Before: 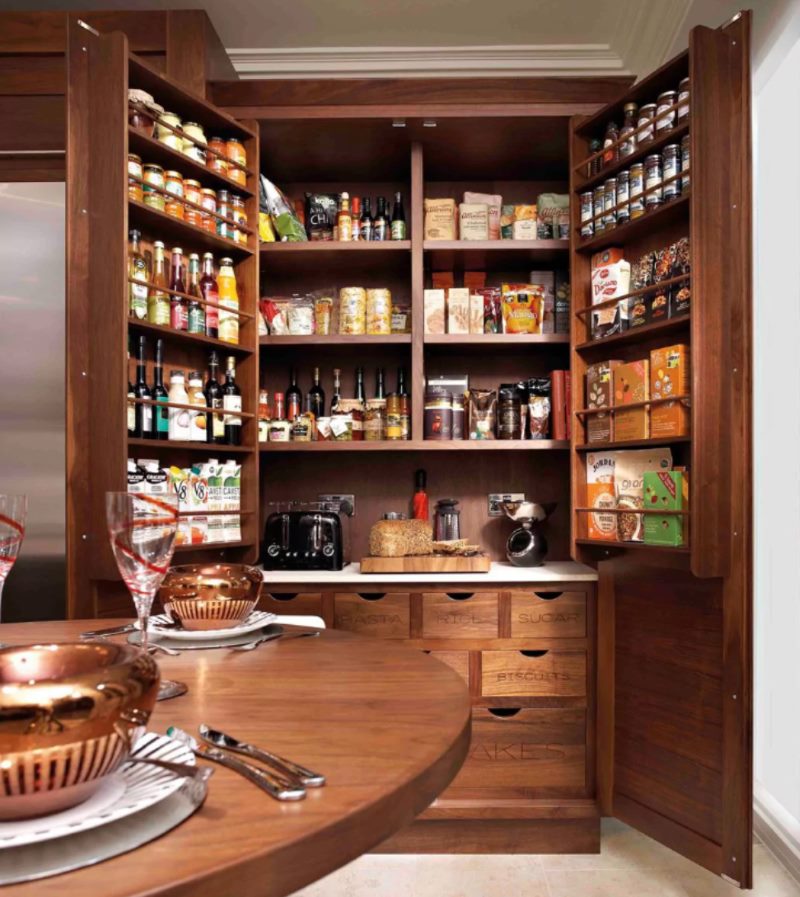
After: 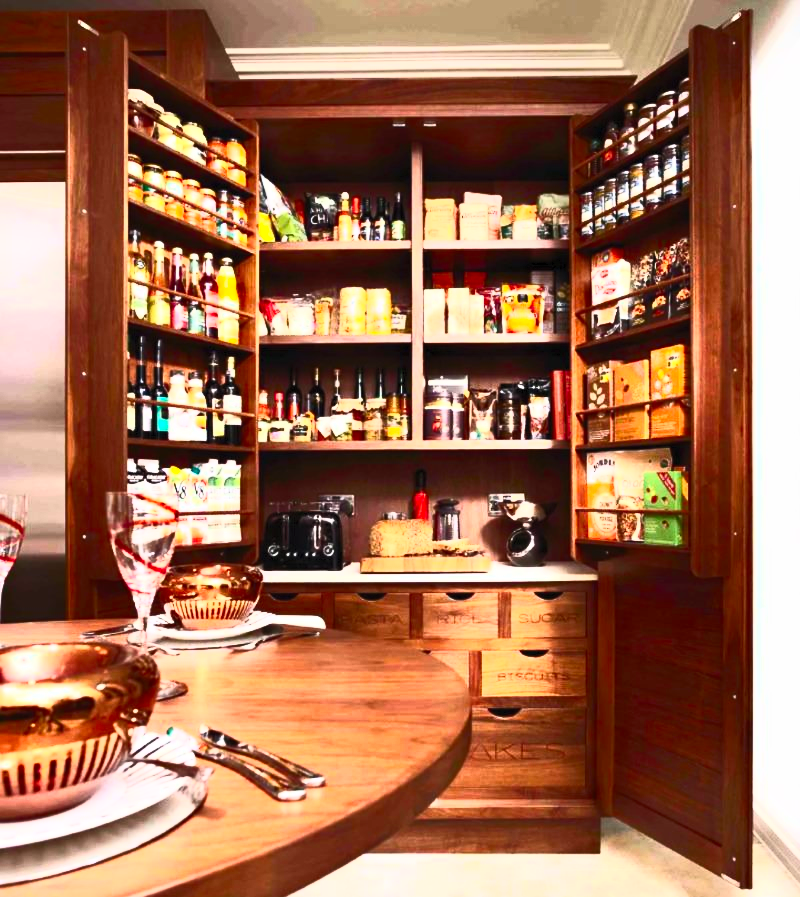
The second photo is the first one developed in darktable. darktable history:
contrast brightness saturation: contrast 0.832, brightness 0.582, saturation 0.585
